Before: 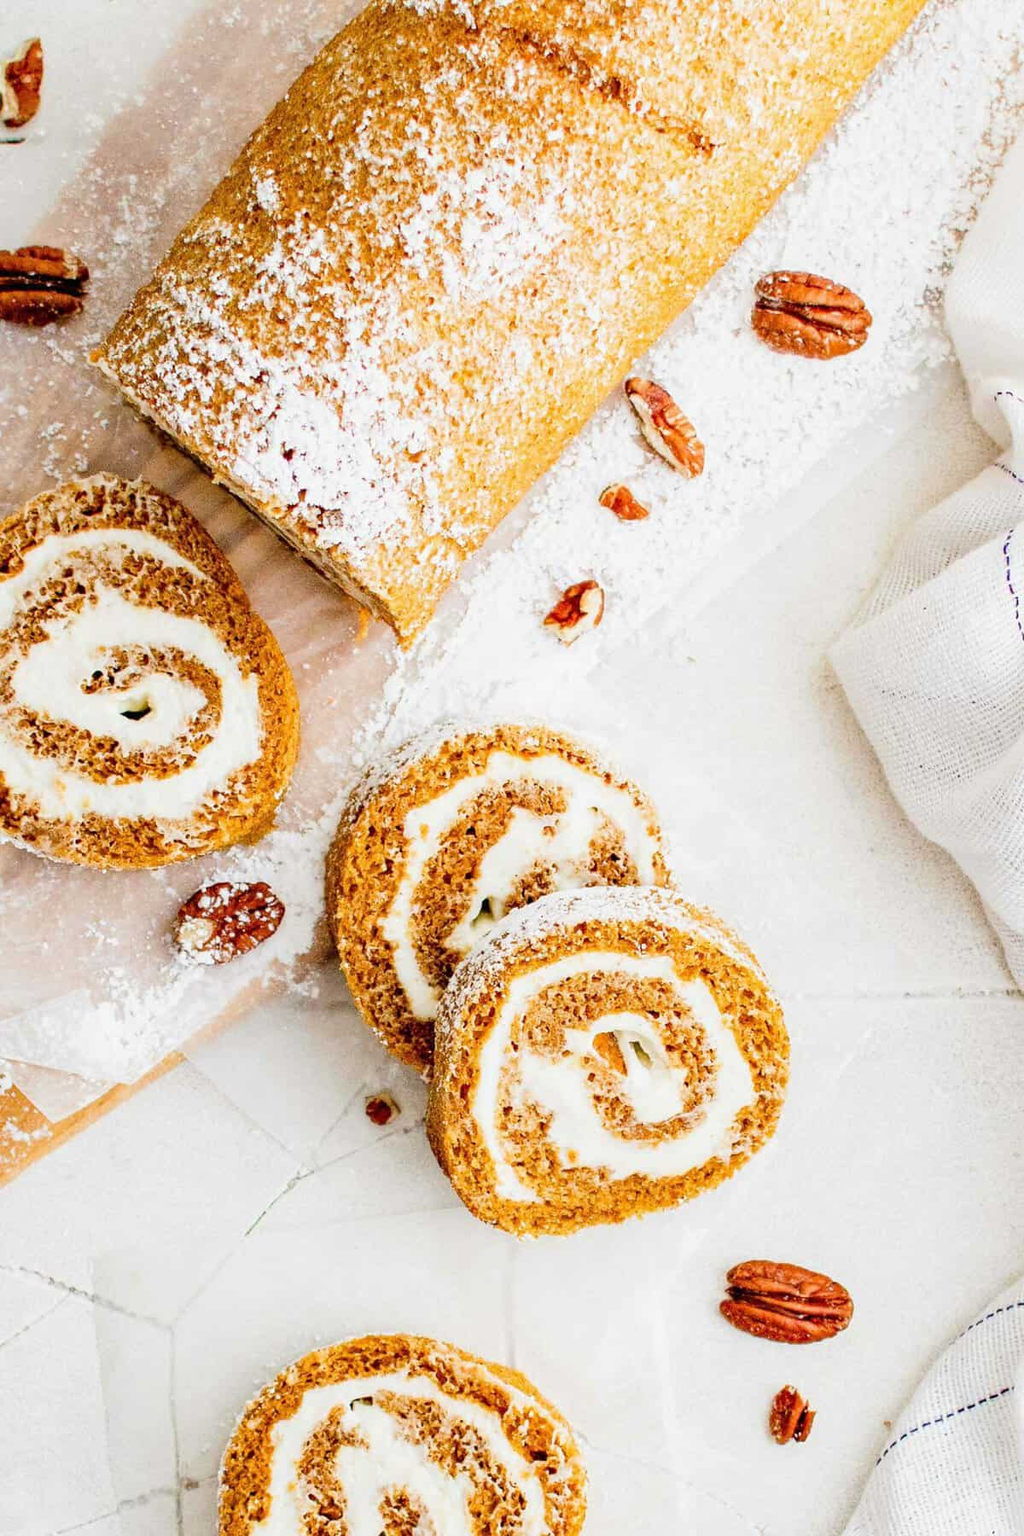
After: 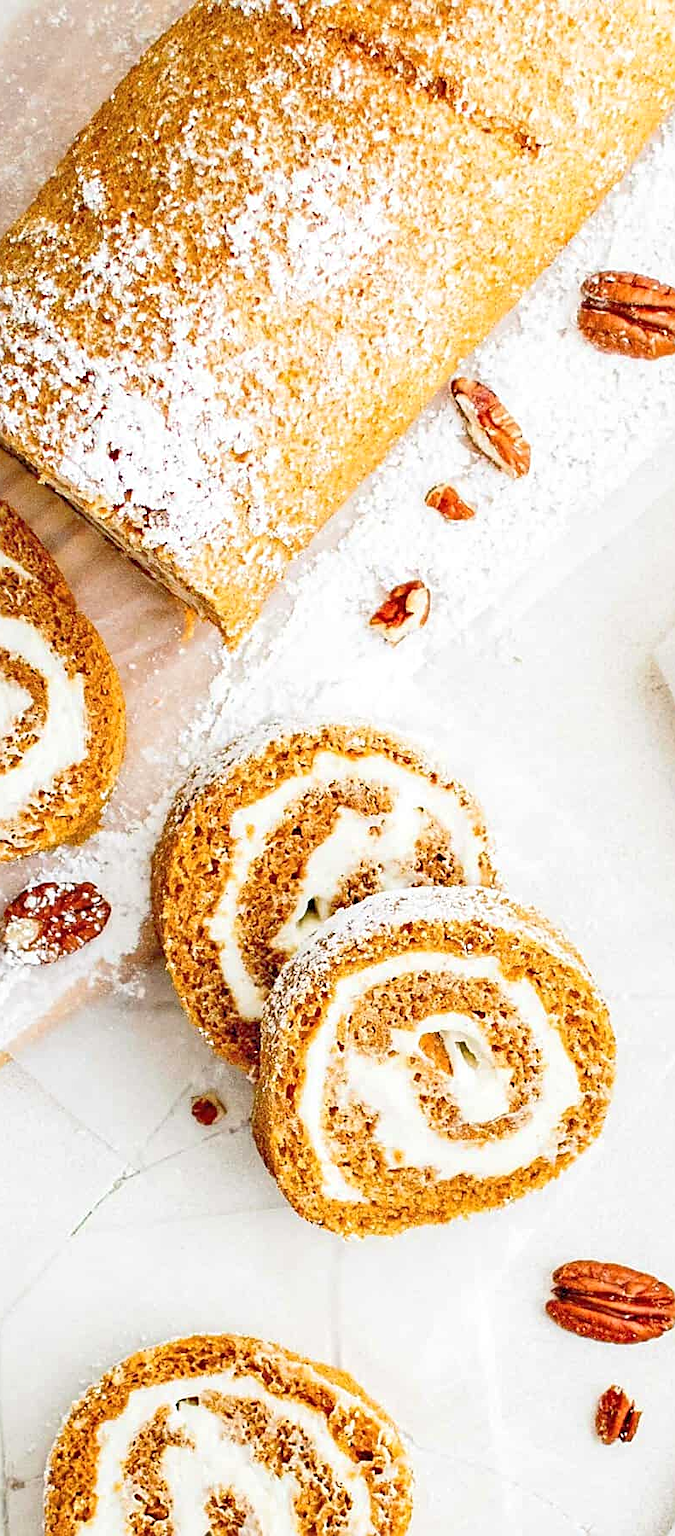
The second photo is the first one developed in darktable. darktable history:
tone equalizer: -7 EV 0.143 EV, -6 EV 0.606 EV, -5 EV 1.18 EV, -4 EV 1.32 EV, -3 EV 1.12 EV, -2 EV 0.6 EV, -1 EV 0.153 EV
sharpen: on, module defaults
crop: left 17.01%, right 16.974%
exposure: exposure 0.132 EV, compensate highlight preservation false
